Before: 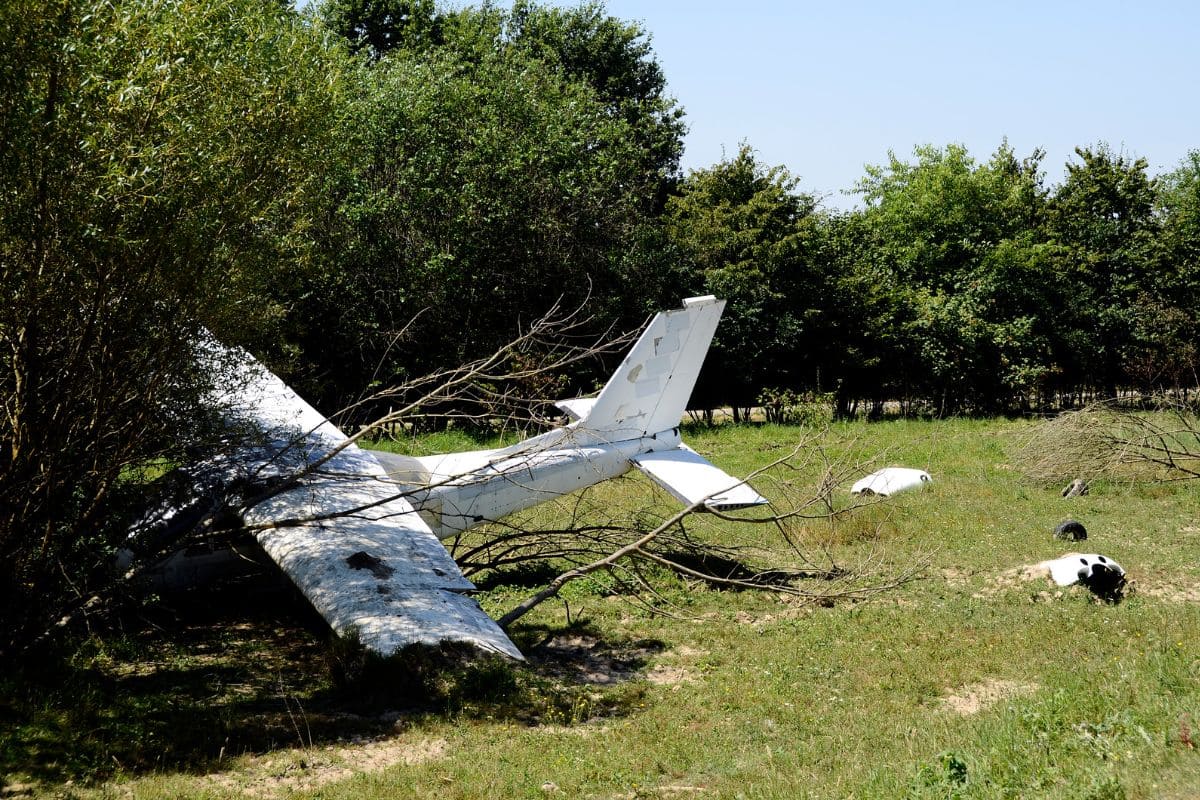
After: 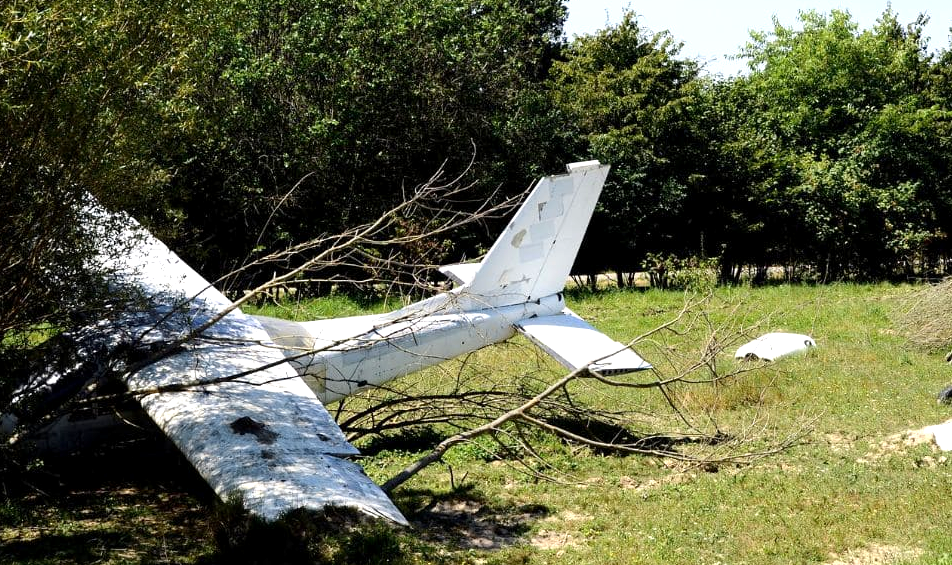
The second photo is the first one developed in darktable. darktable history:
crop: left 9.724%, top 16.907%, right 10.932%, bottom 12.372%
exposure: black level correction 0.001, exposure 0.499 EV, compensate highlight preservation false
